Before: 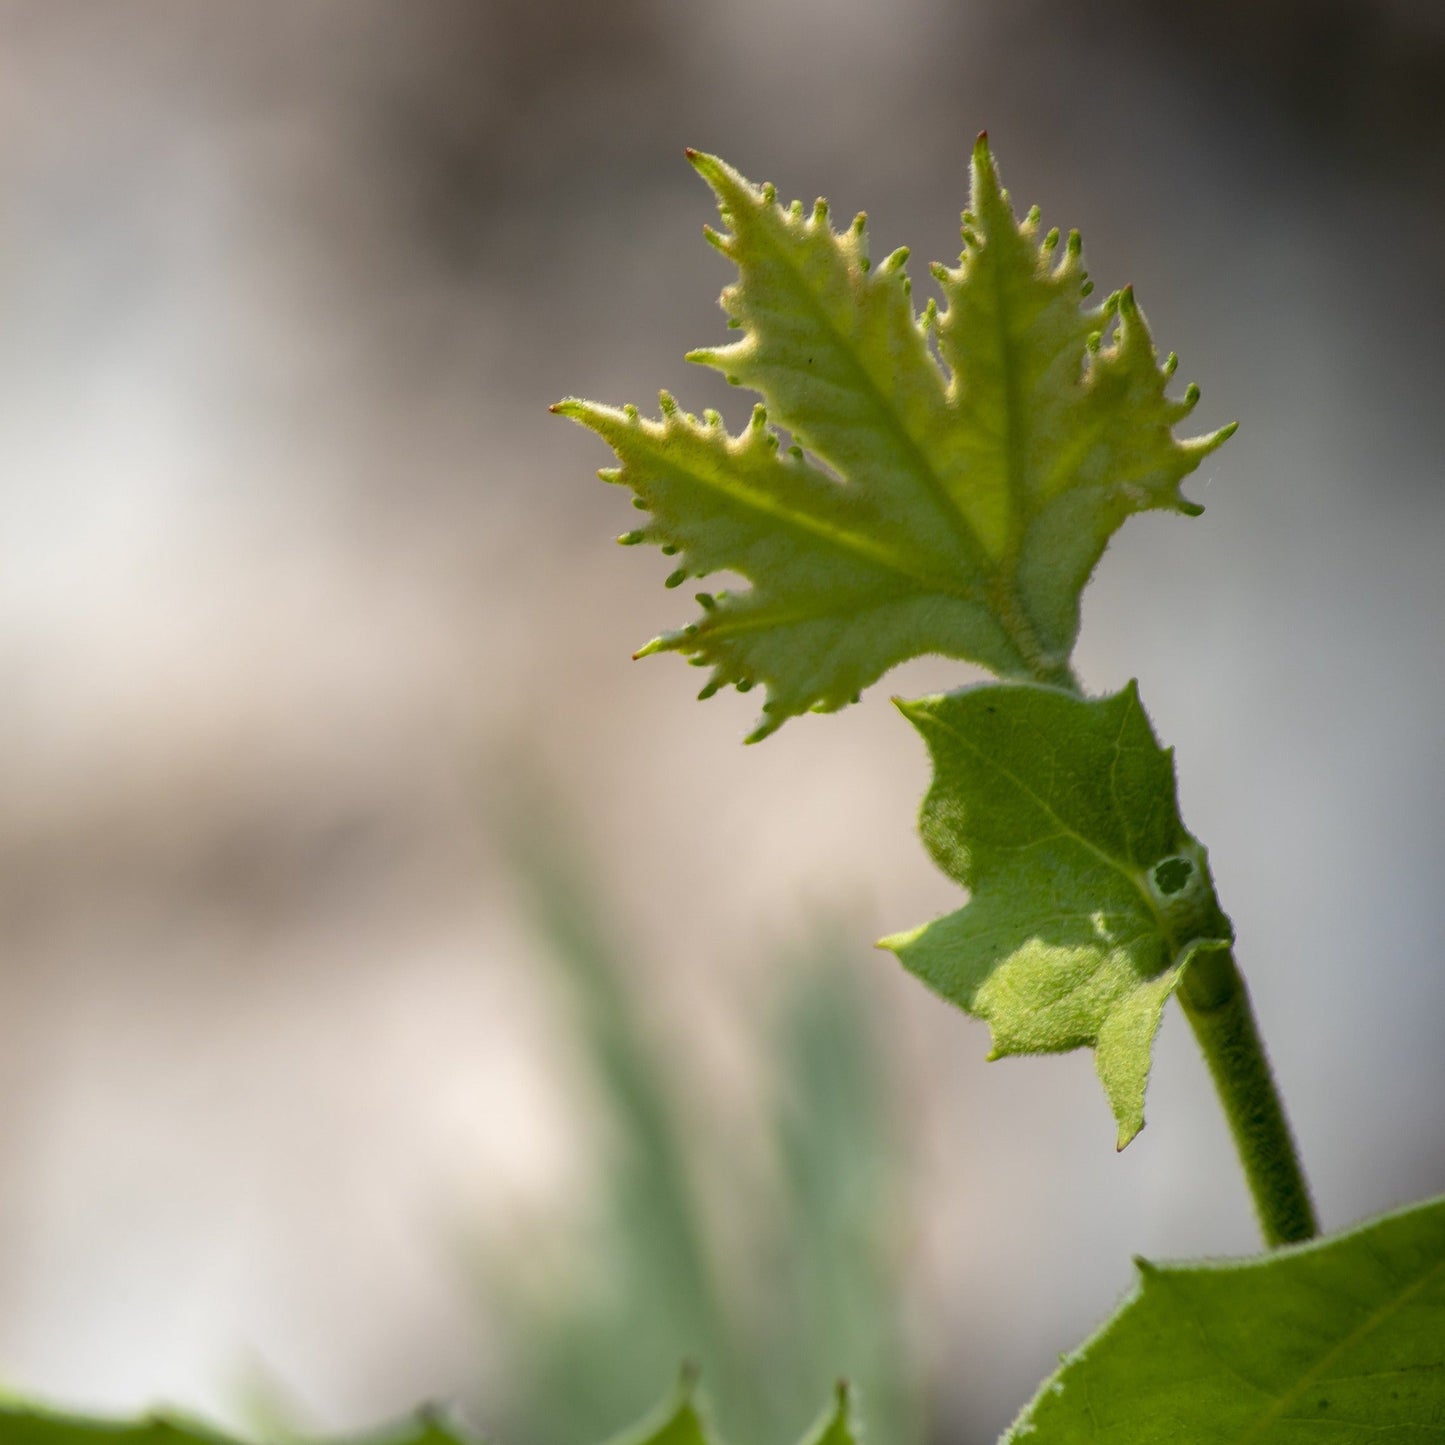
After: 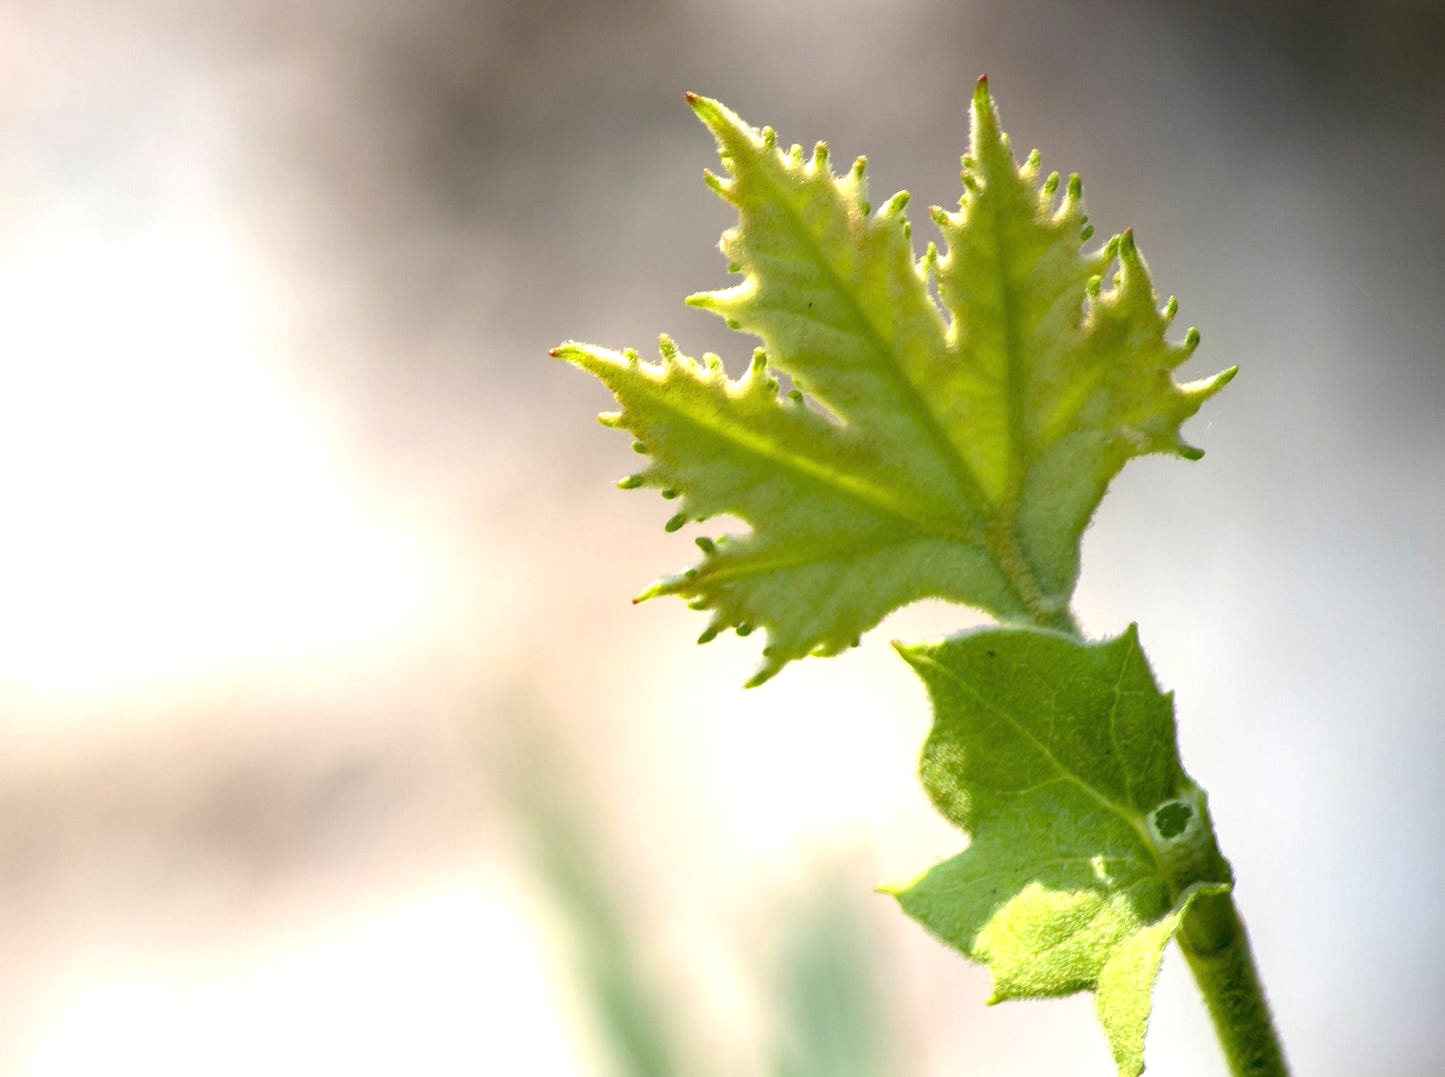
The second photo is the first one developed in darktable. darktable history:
crop: top 3.941%, bottom 21.521%
exposure: black level correction 0, exposure 1.096 EV, compensate highlight preservation false
tone equalizer: mask exposure compensation -0.495 EV
